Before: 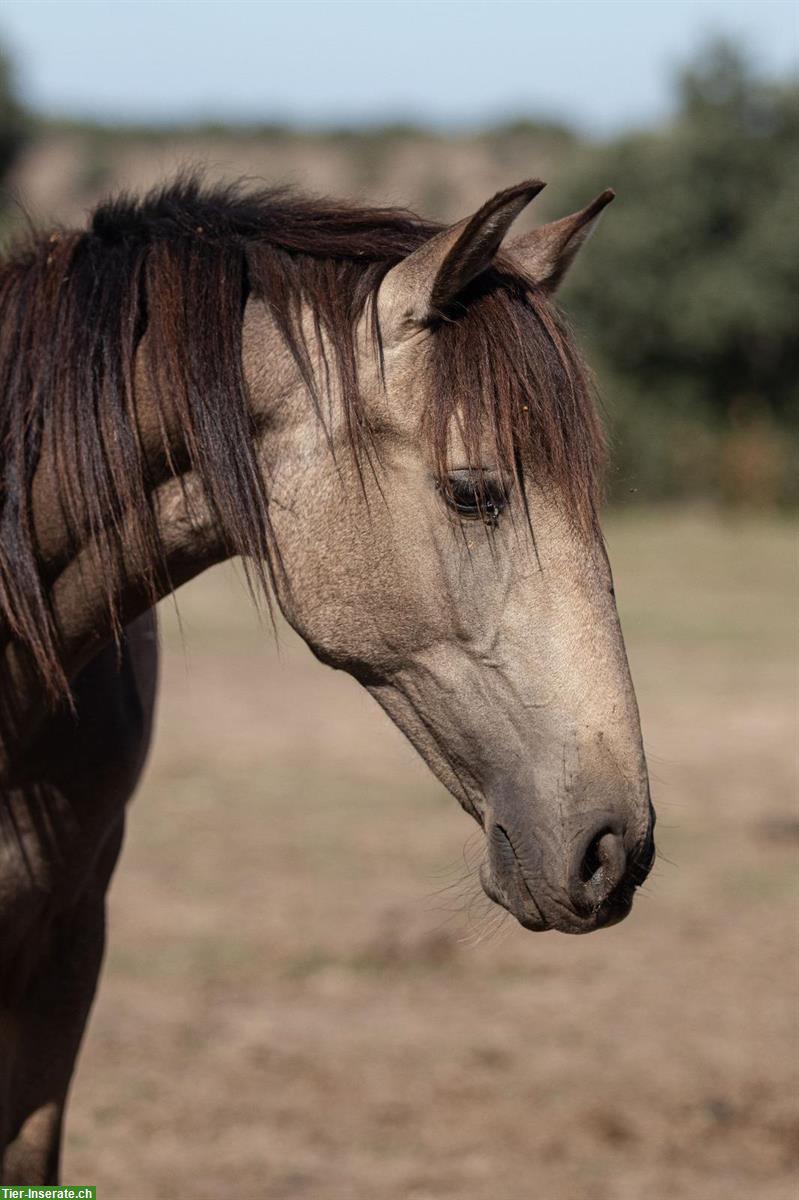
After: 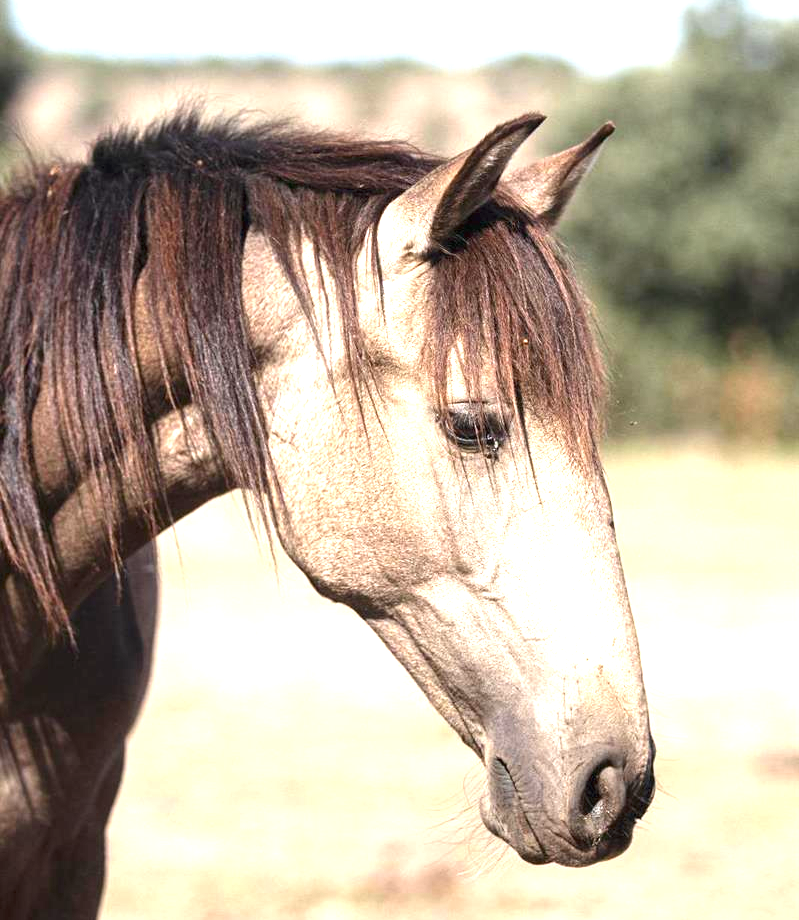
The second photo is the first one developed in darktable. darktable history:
tone equalizer: on, module defaults
exposure: black level correction 0, exposure 2 EV, compensate highlight preservation false
crop: top 5.667%, bottom 17.637%
